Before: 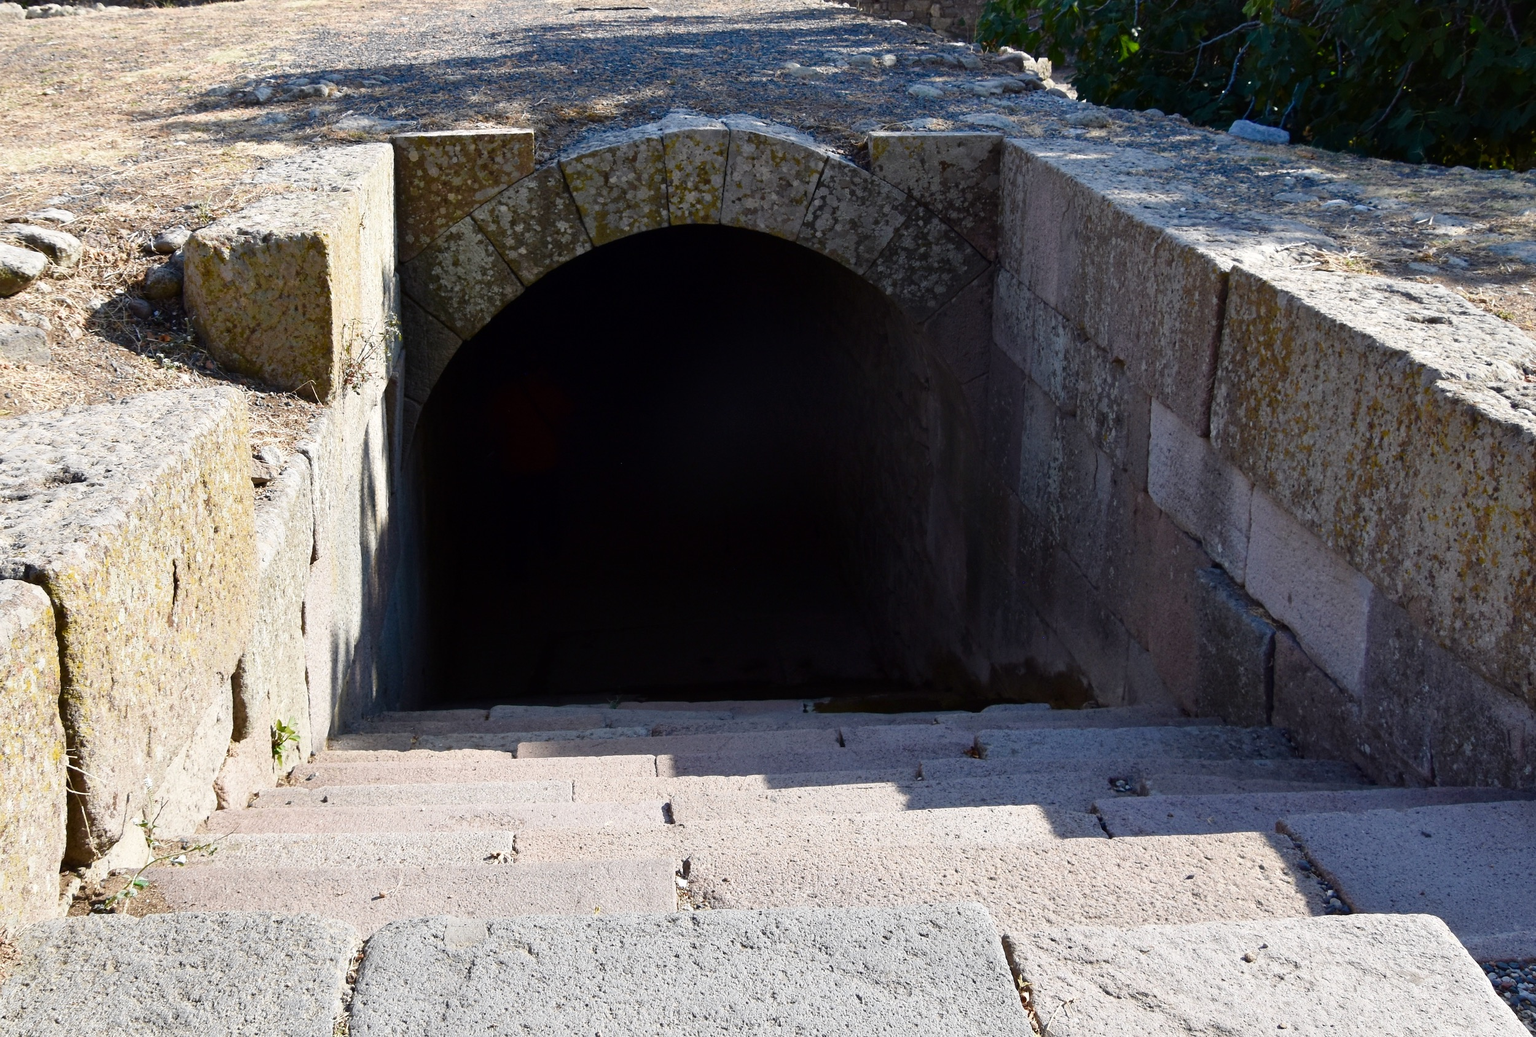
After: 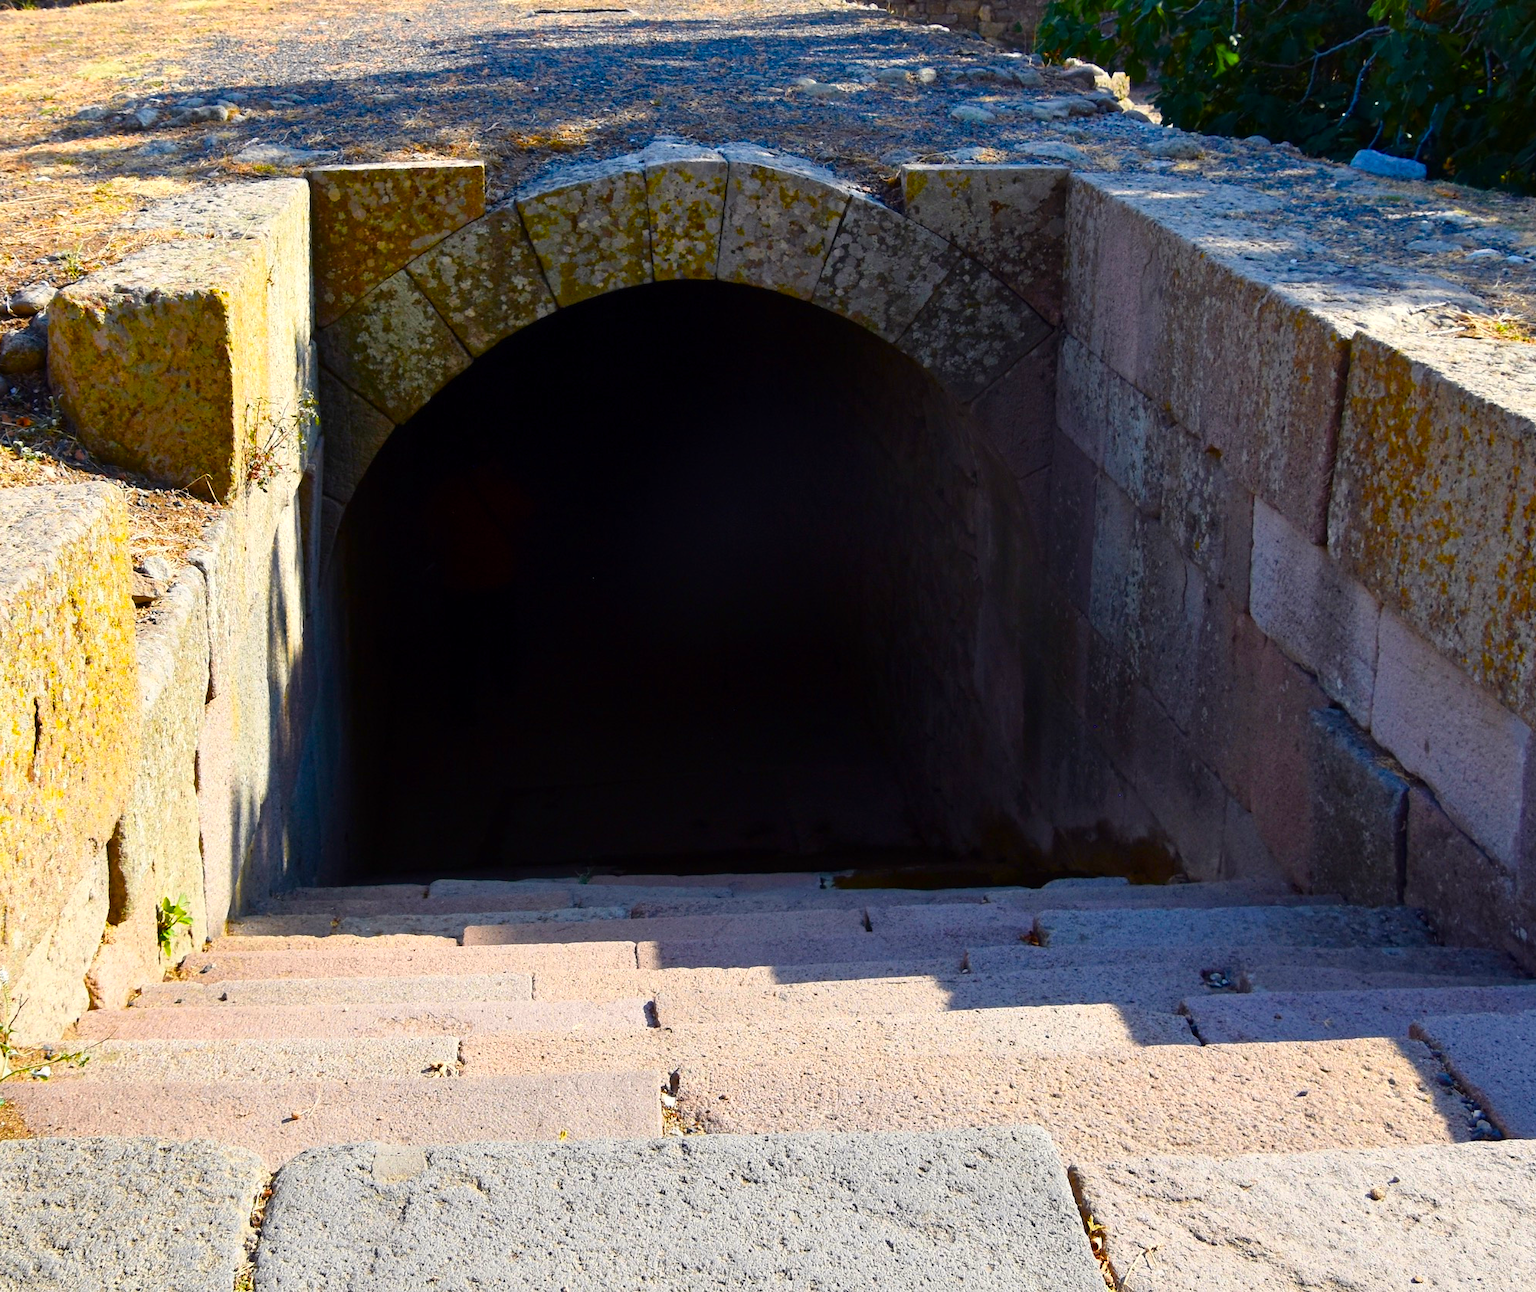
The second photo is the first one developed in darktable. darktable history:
color correction: highlights b* 2.98
color zones: curves: ch0 [(0.224, 0.526) (0.75, 0.5)]; ch1 [(0.055, 0.526) (0.224, 0.761) (0.377, 0.526) (0.75, 0.5)]
crop and rotate: left 9.535%, right 10.225%
color balance rgb: perceptual saturation grading › global saturation 25.471%, global vibrance 44.512%
